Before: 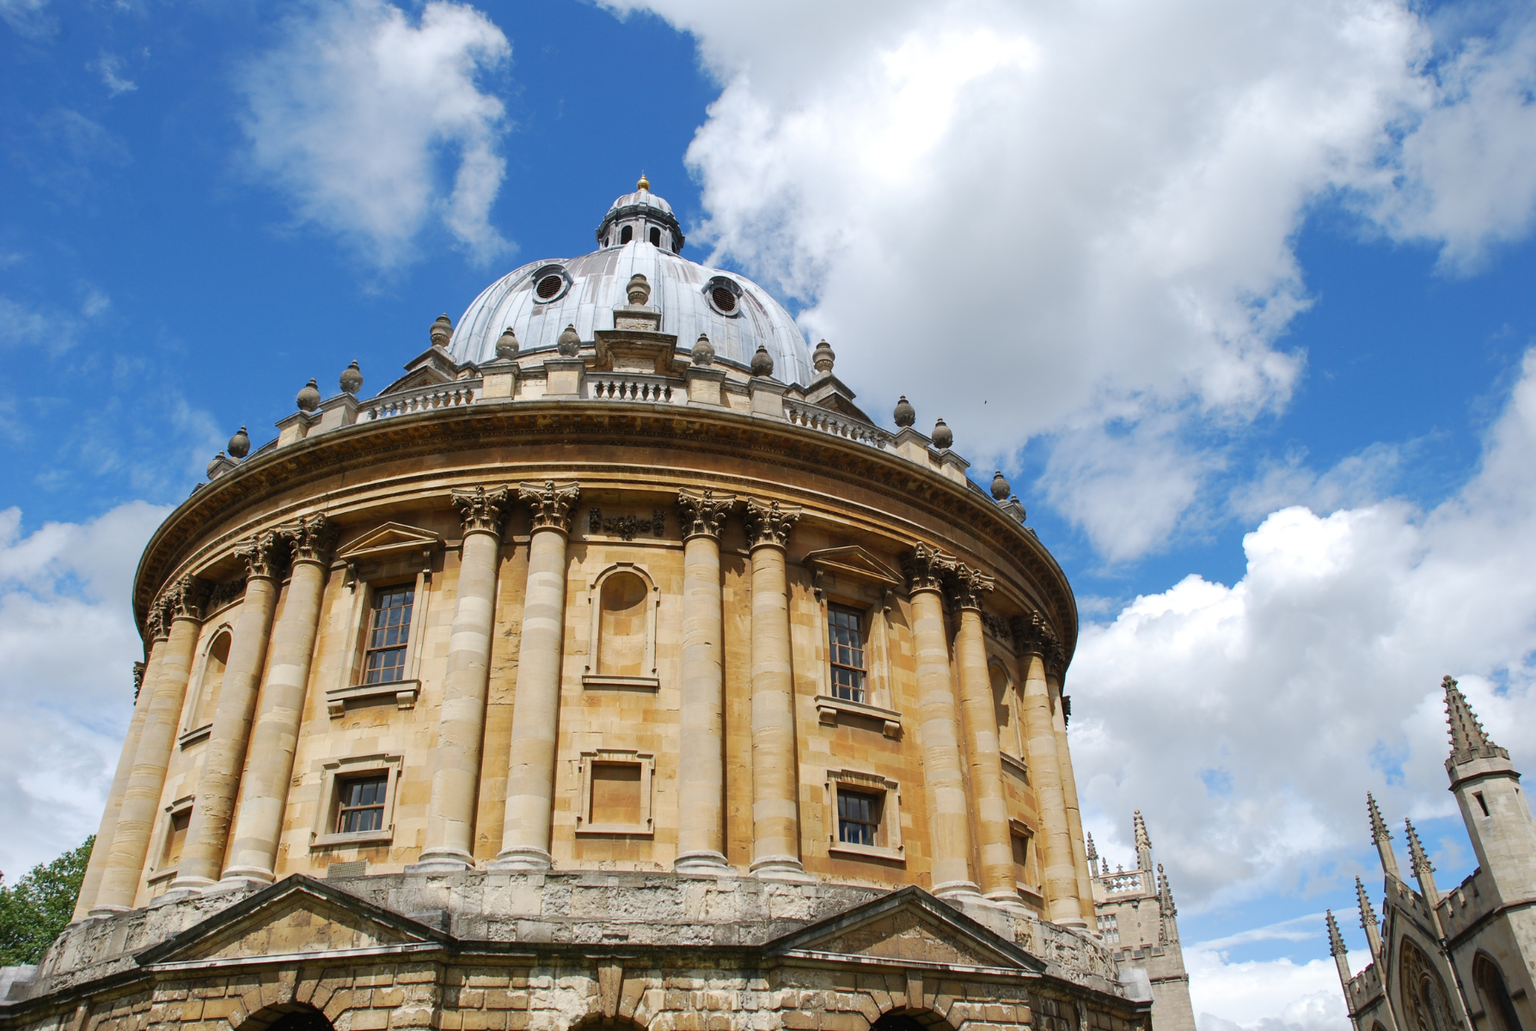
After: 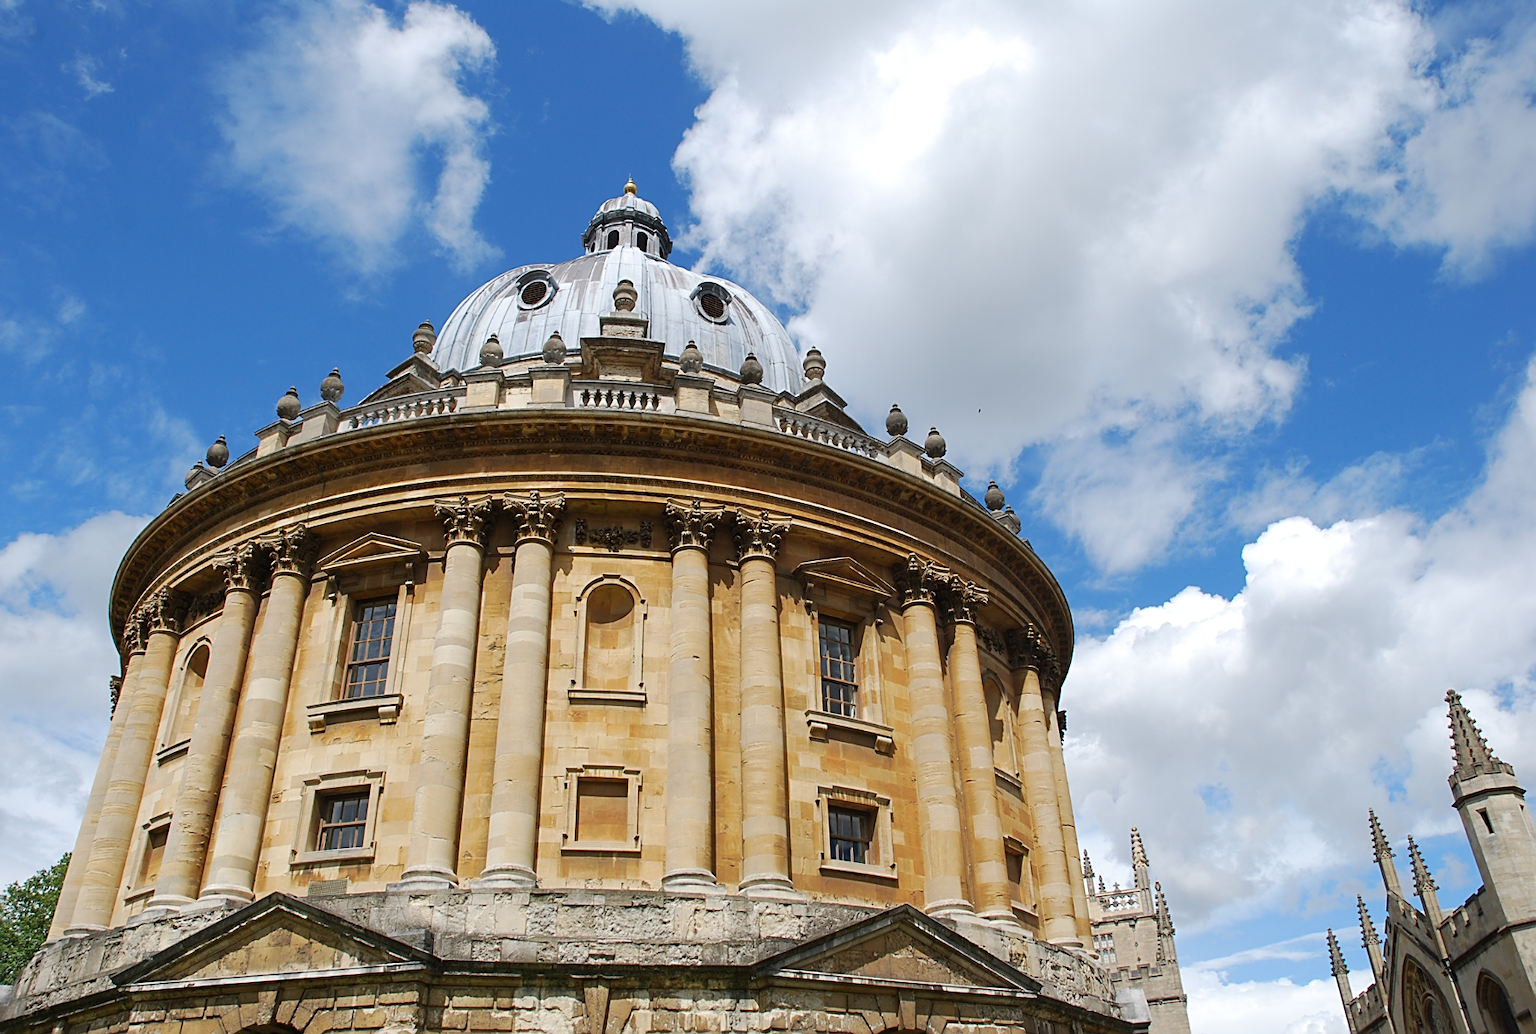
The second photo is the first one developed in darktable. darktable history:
sharpen: on, module defaults
crop: left 1.716%, right 0.271%, bottom 1.712%
